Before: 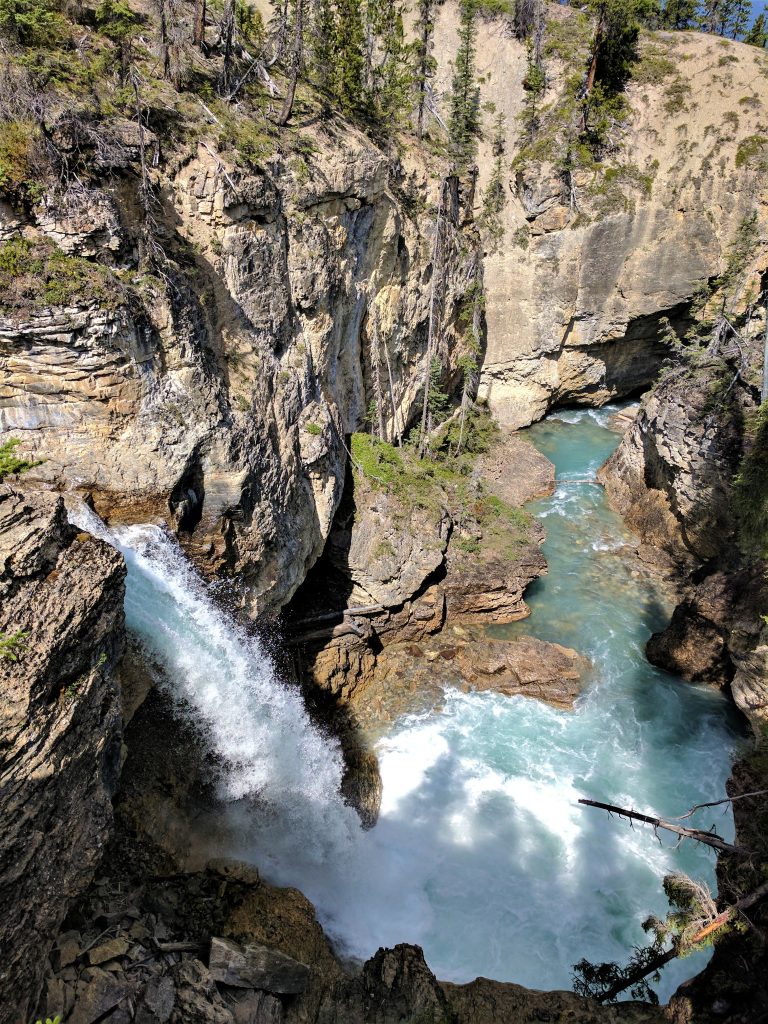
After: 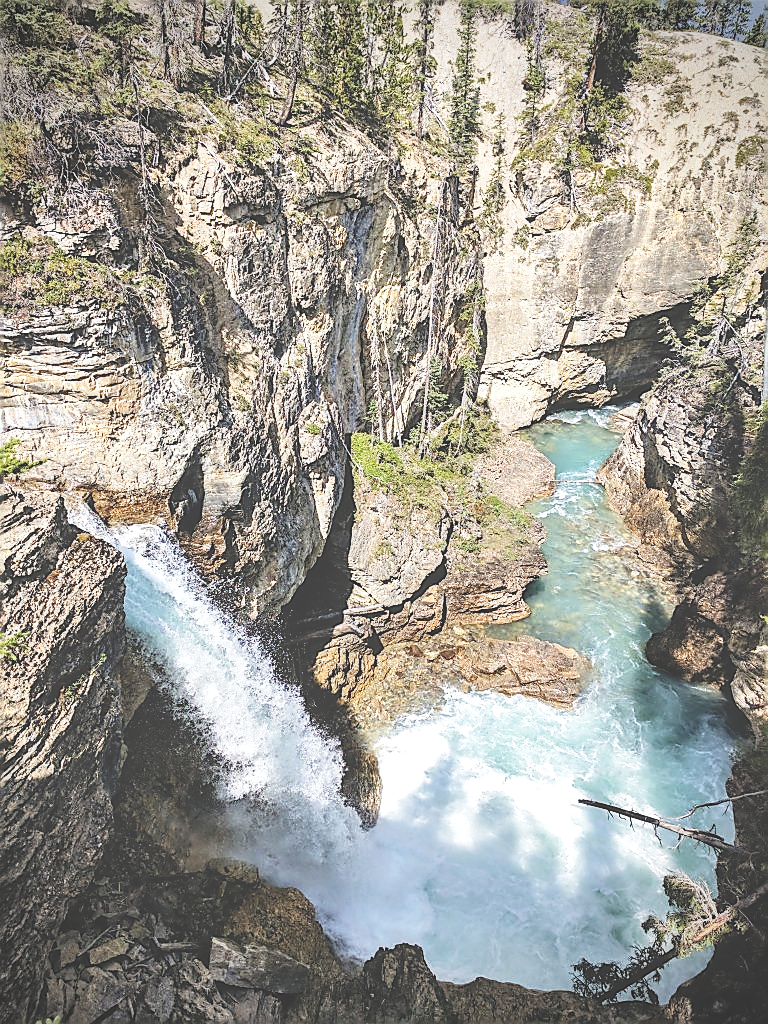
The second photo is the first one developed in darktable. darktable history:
exposure: black level correction -0.061, exposure -0.049 EV, compensate exposure bias true, compensate highlight preservation false
sharpen: radius 1.427, amount 1.255, threshold 0.778
local contrast: on, module defaults
base curve: curves: ch0 [(0, 0) (0.04, 0.03) (0.133, 0.232) (0.448, 0.748) (0.843, 0.968) (1, 1)], preserve colors none
vignetting: on, module defaults
